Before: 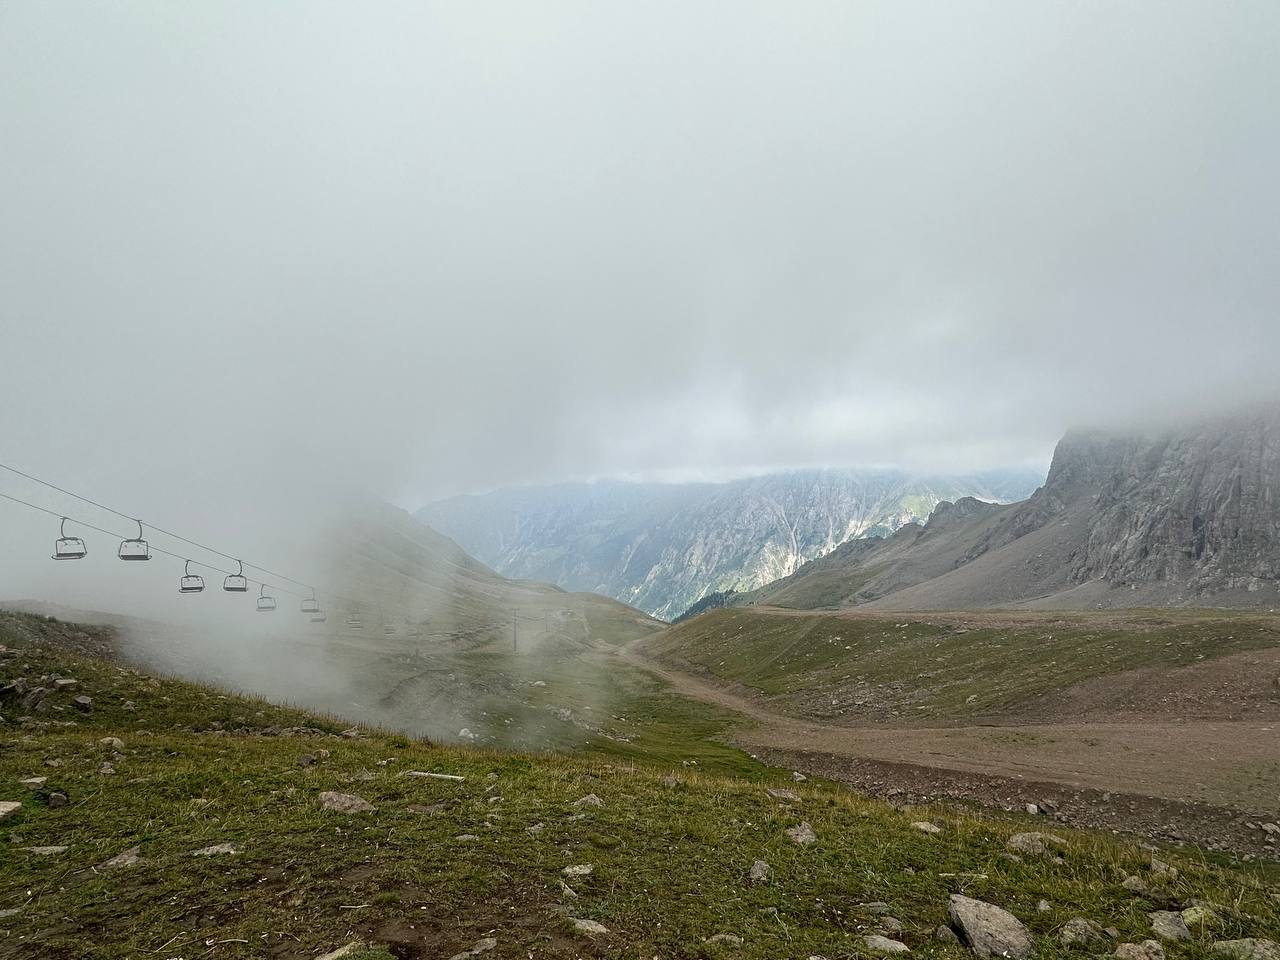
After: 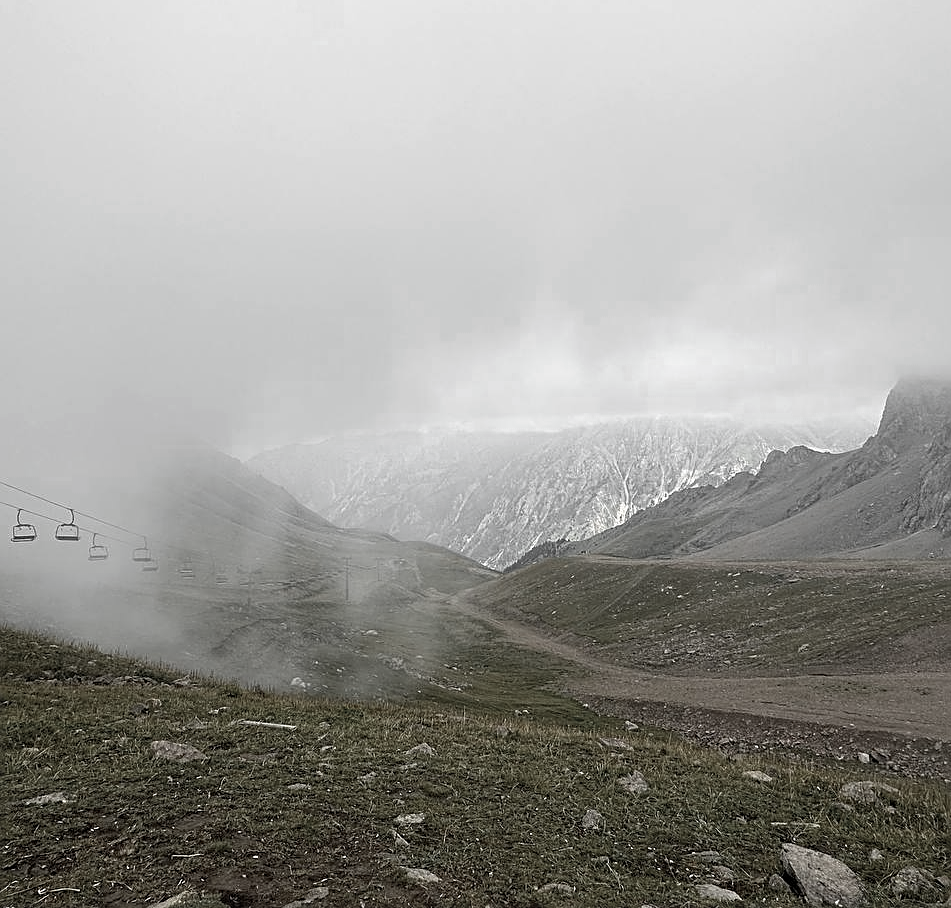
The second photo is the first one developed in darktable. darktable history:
crop and rotate: left 13.155%, top 5.323%, right 12.537%
sharpen: on, module defaults
color zones: curves: ch0 [(0, 0.613) (0.01, 0.613) (0.245, 0.448) (0.498, 0.529) (0.642, 0.665) (0.879, 0.777) (0.99, 0.613)]; ch1 [(0, 0.035) (0.121, 0.189) (0.259, 0.197) (0.415, 0.061) (0.589, 0.022) (0.732, 0.022) (0.857, 0.026) (0.991, 0.053)]
